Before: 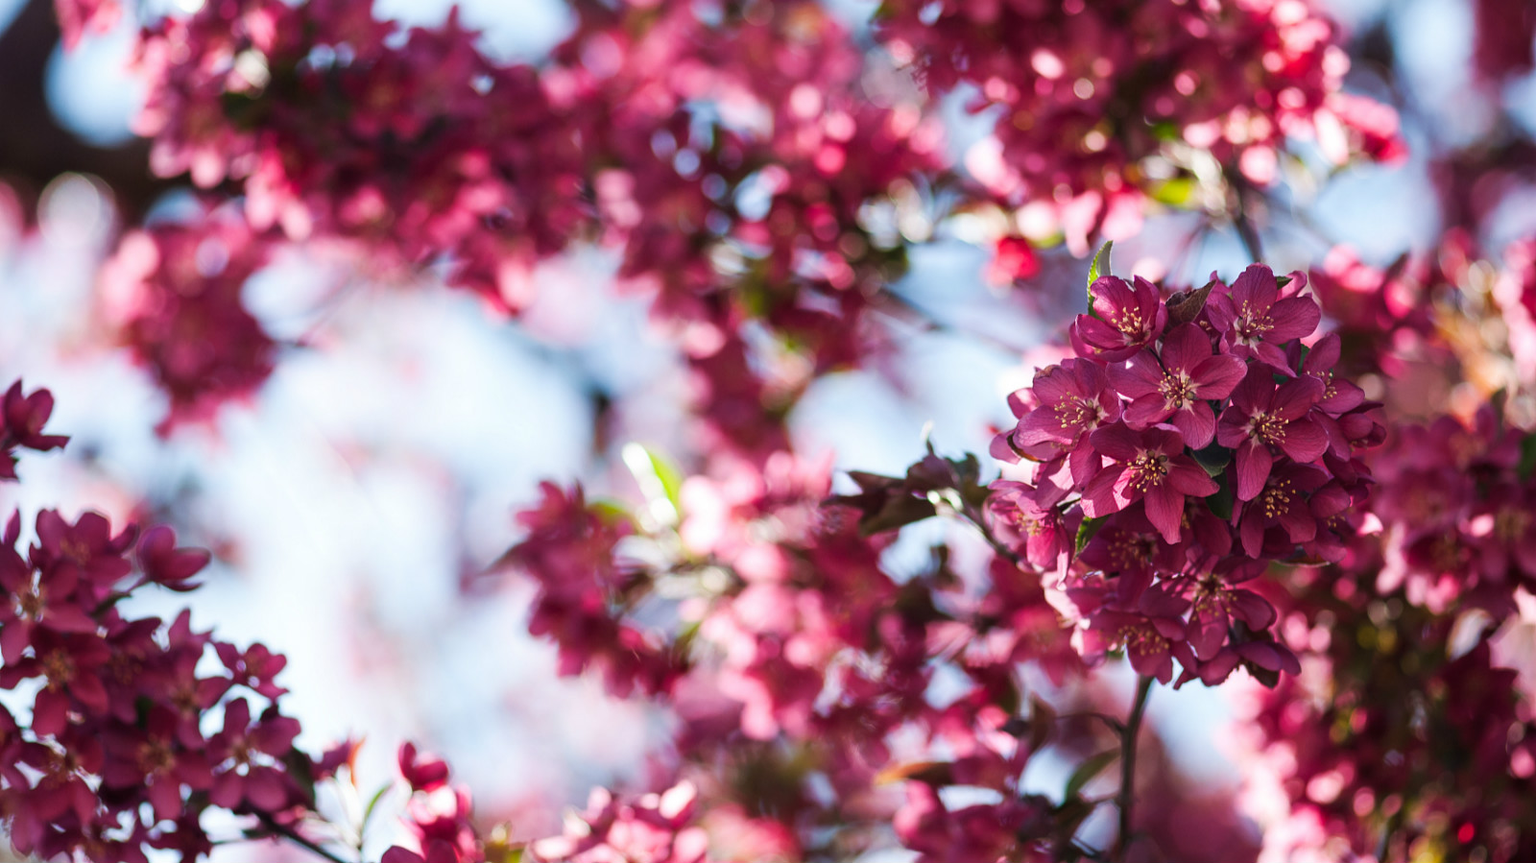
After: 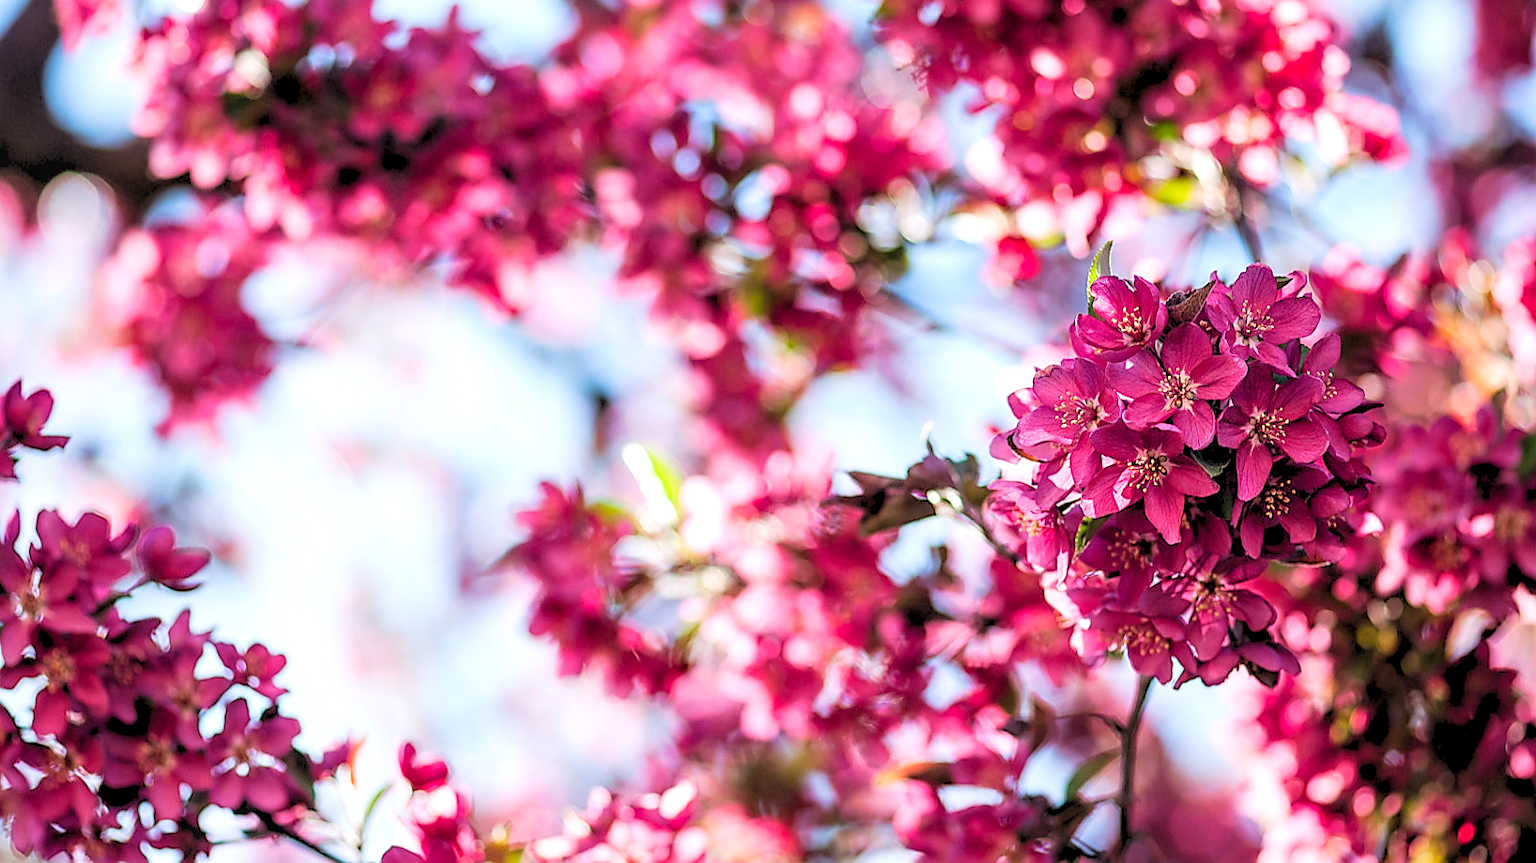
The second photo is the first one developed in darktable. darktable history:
sharpen: radius 1.387, amount 1.235, threshold 0.8
levels: levels [0.093, 0.434, 0.988]
local contrast: on, module defaults
exposure: exposure 0.075 EV, compensate highlight preservation false
tone equalizer: edges refinement/feathering 500, mask exposure compensation -1.57 EV, preserve details no
